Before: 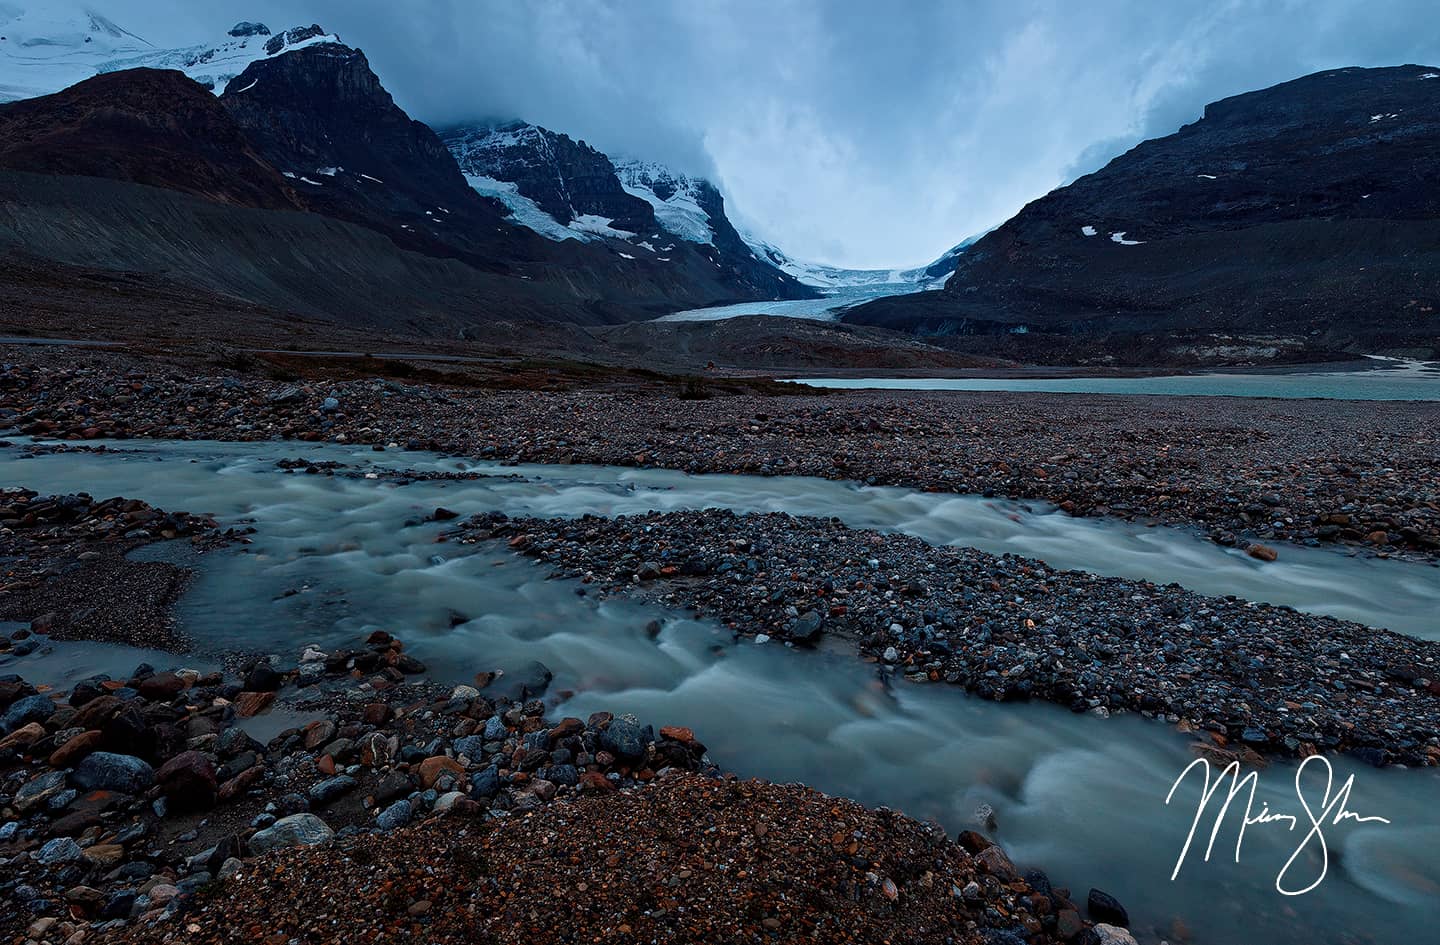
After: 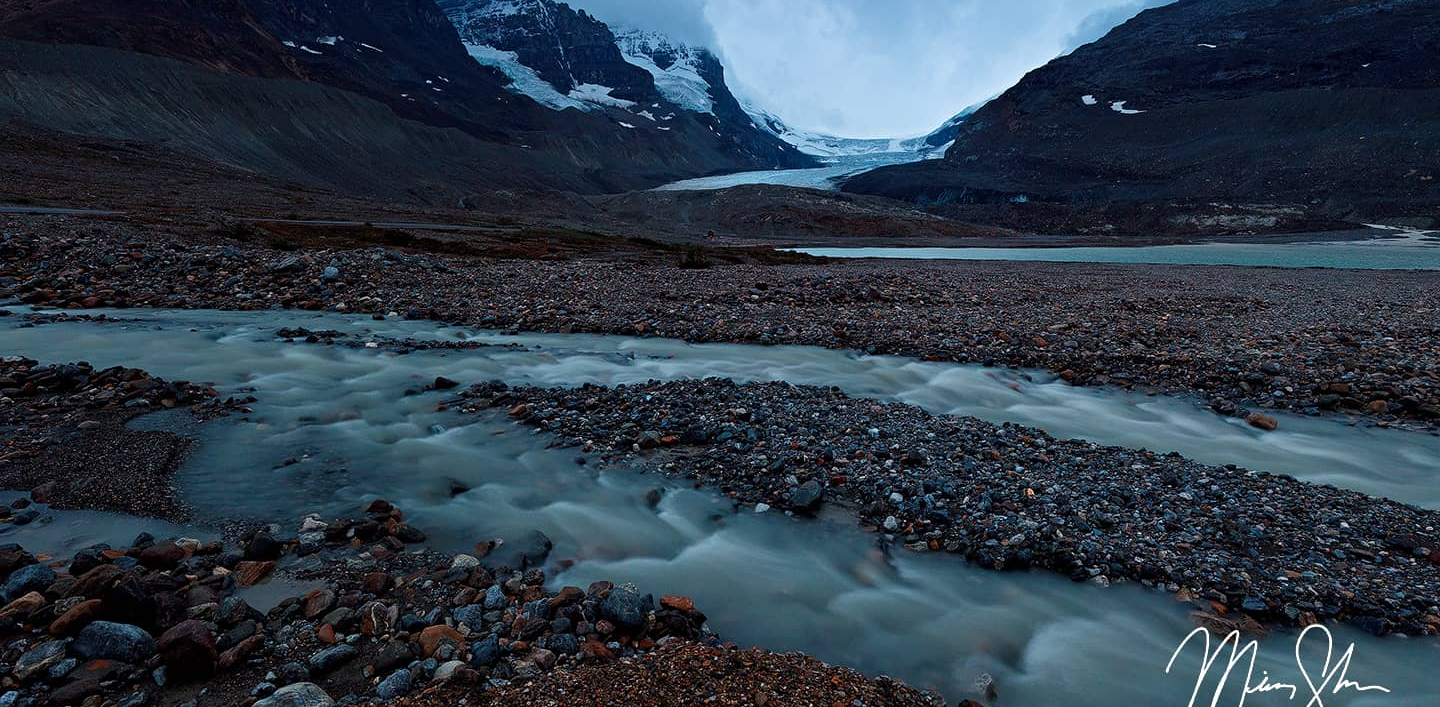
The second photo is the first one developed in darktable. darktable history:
crop: top 13.943%, bottom 11.241%
